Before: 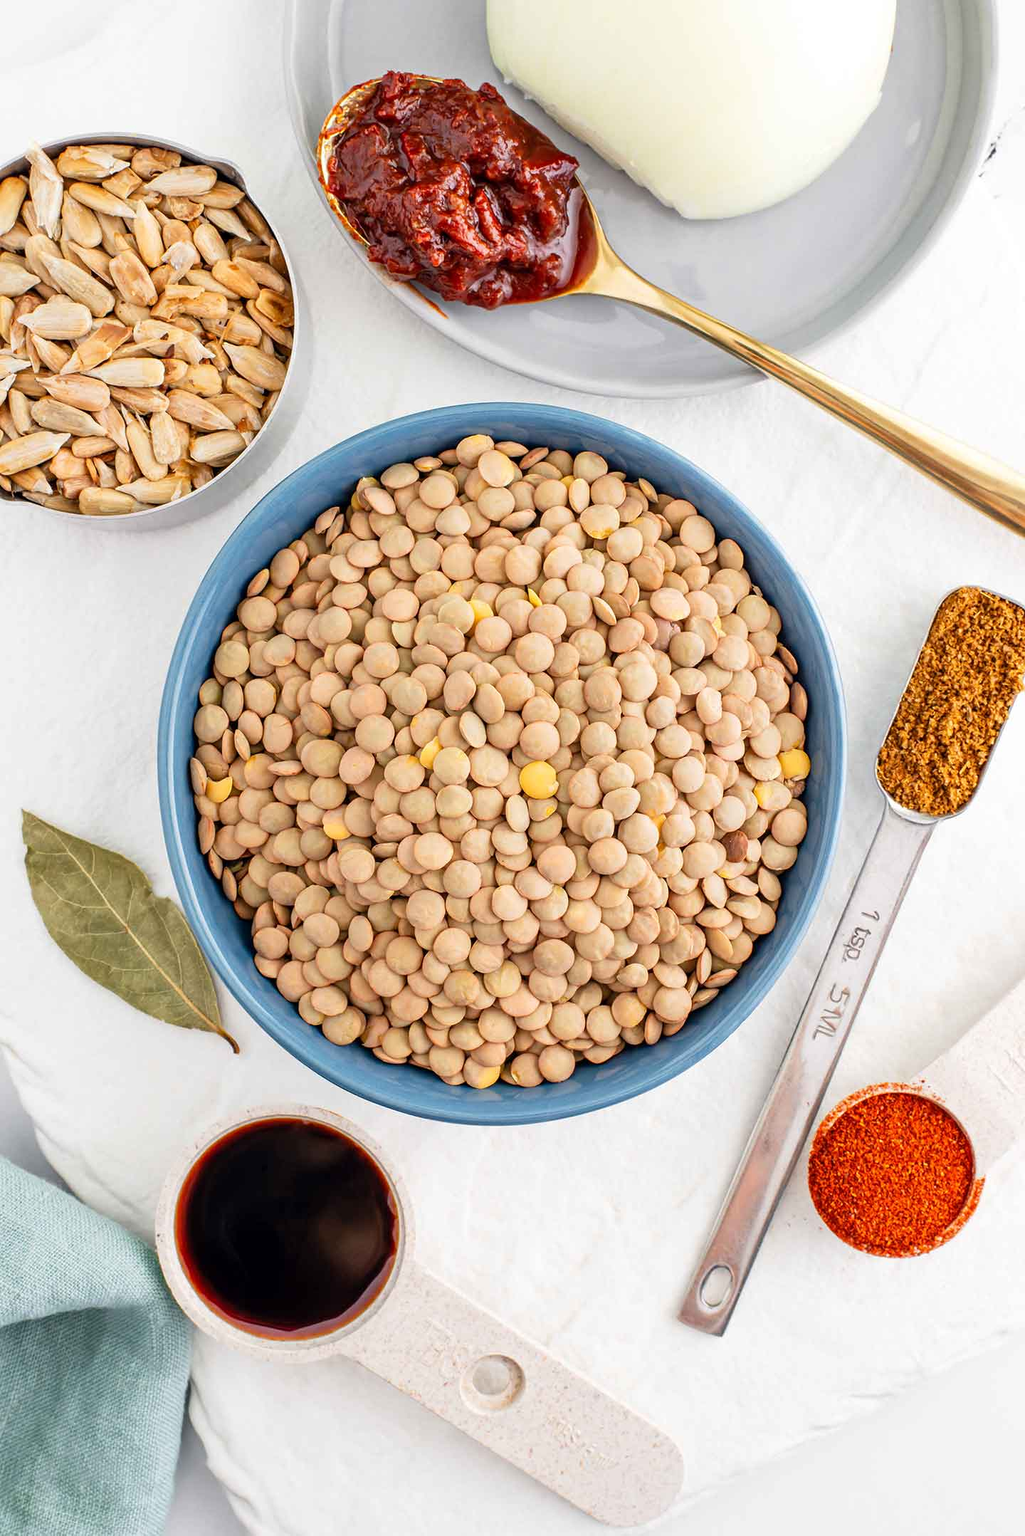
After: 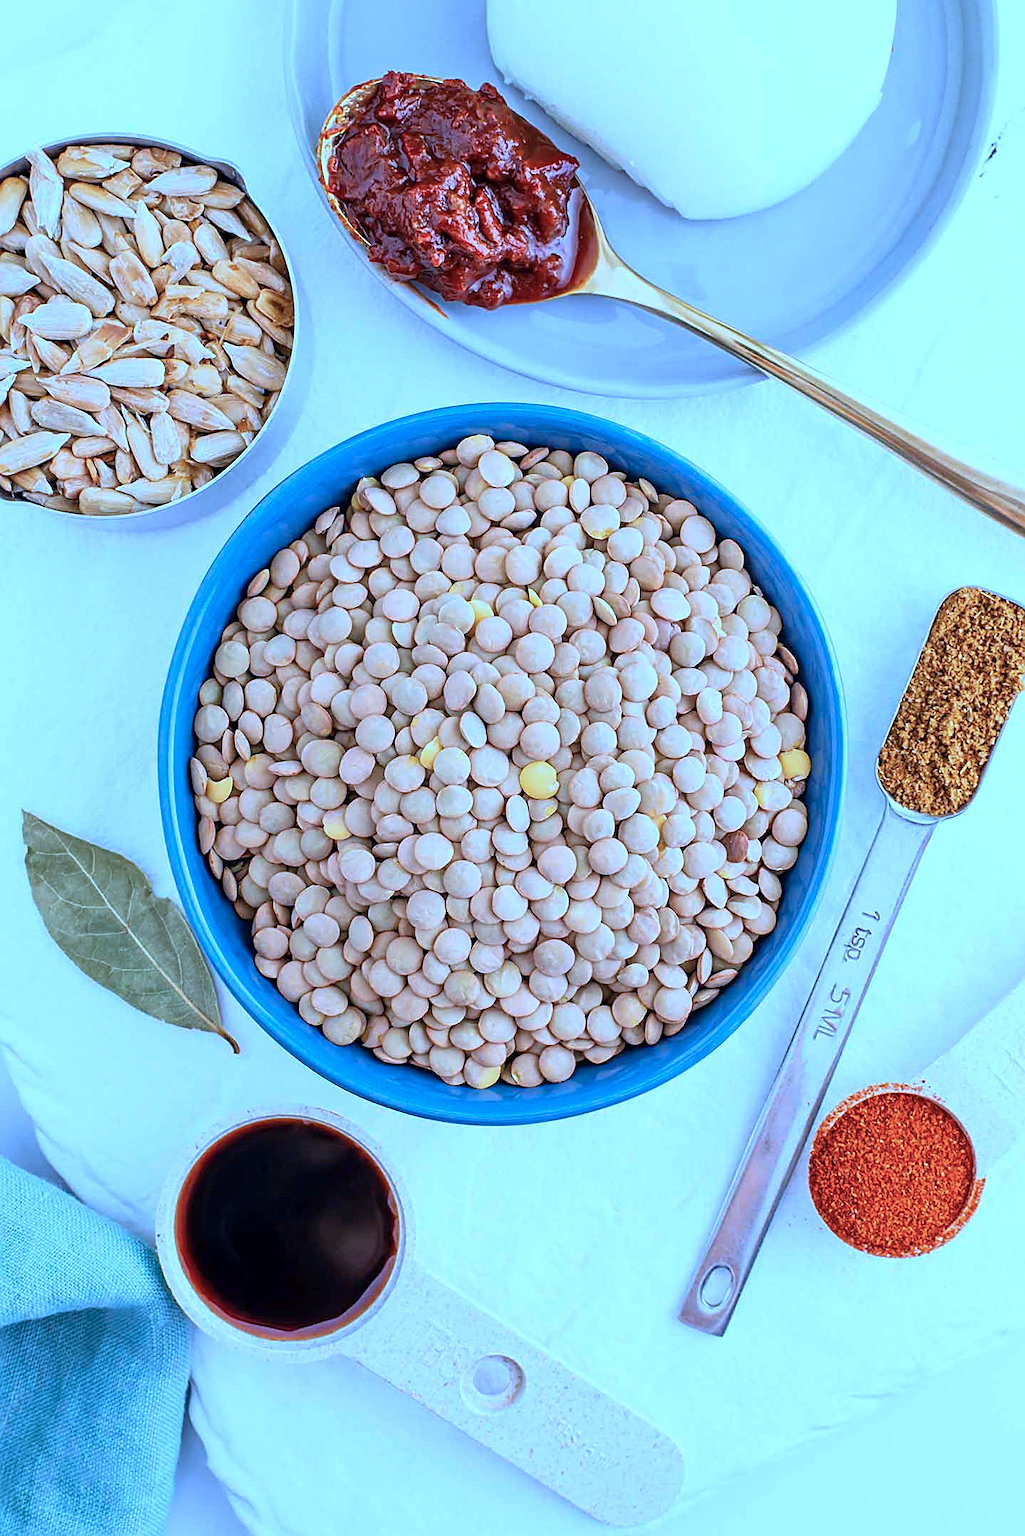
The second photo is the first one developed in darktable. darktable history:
base curve: curves: ch0 [(0, 0) (0.472, 0.455) (1, 1)], preserve colors none
sharpen: on, module defaults
color calibration: illuminant as shot in camera, x 0.442, y 0.413, temperature 2903.13 K
